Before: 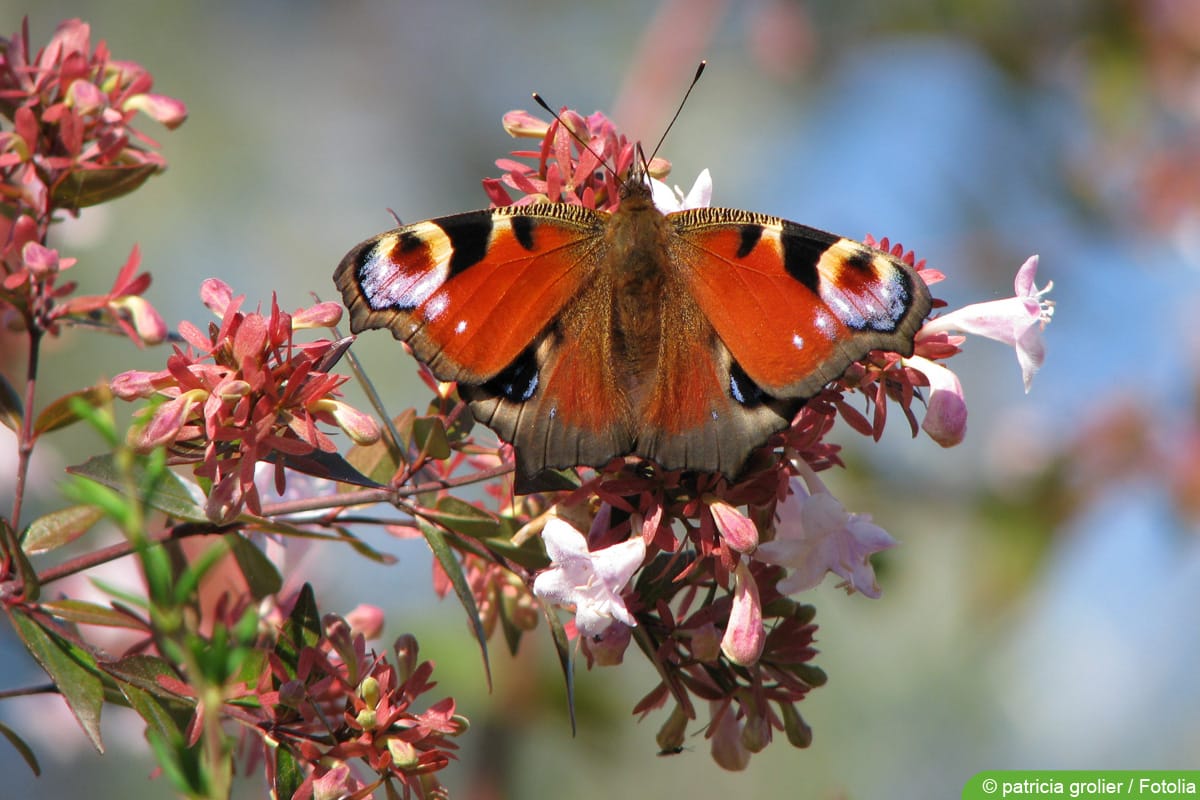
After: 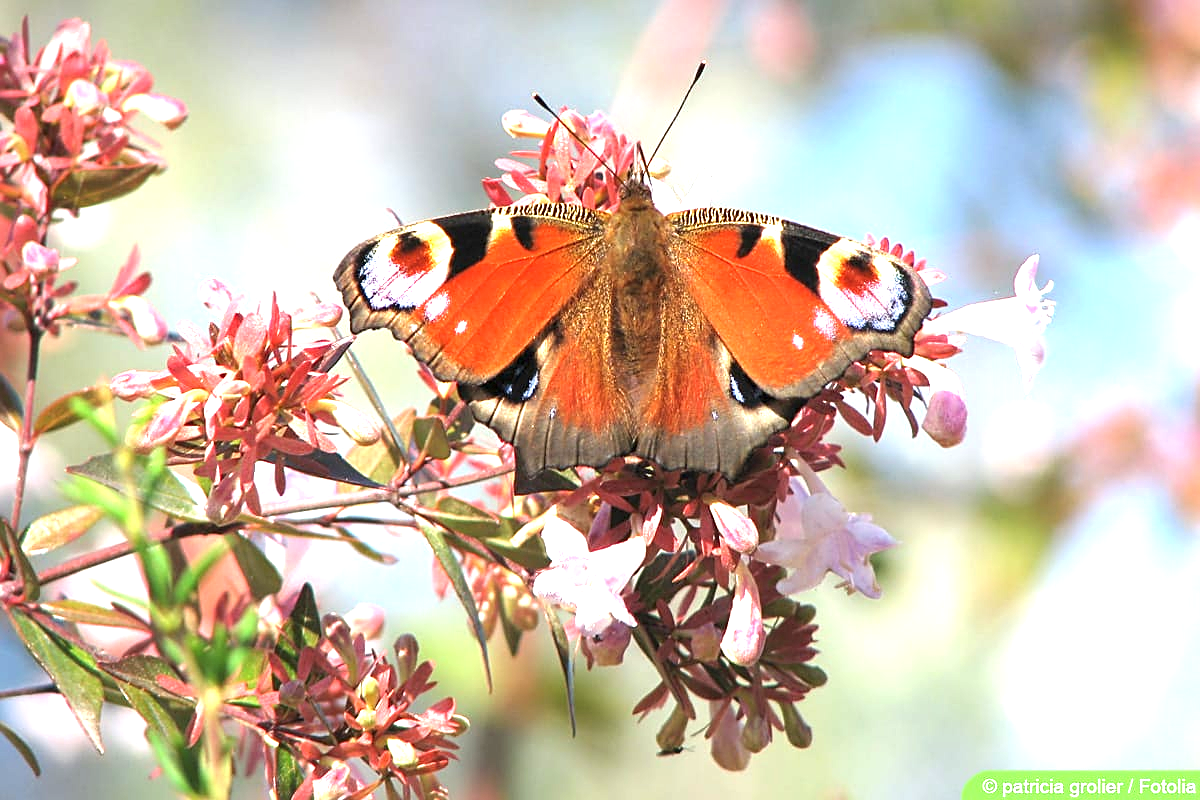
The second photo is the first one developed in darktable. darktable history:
exposure: black level correction 0, exposure 1.557 EV, compensate highlight preservation false
sharpen: on, module defaults
contrast brightness saturation: saturation -0.061
